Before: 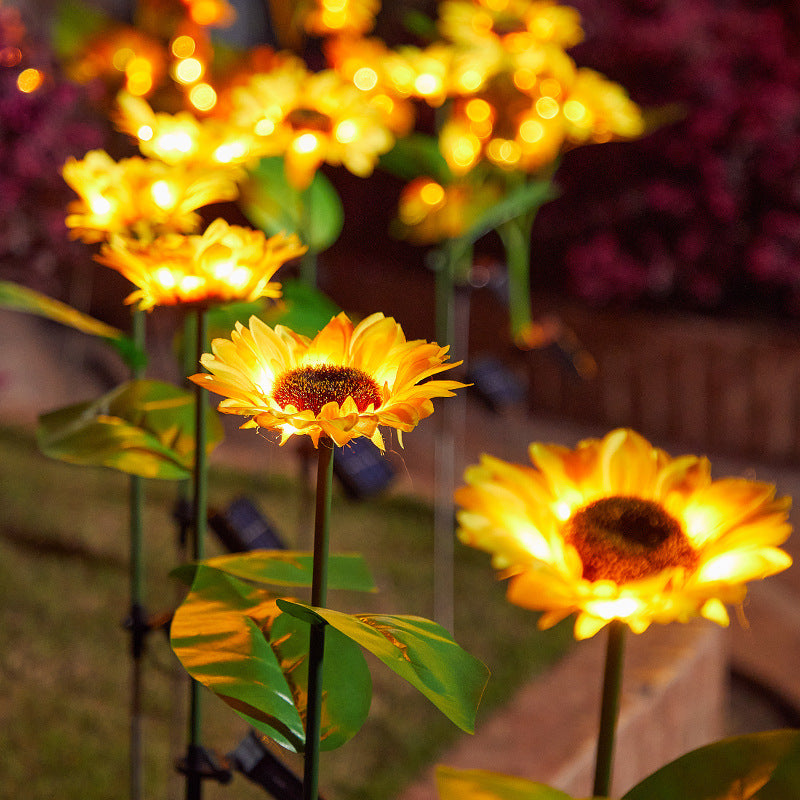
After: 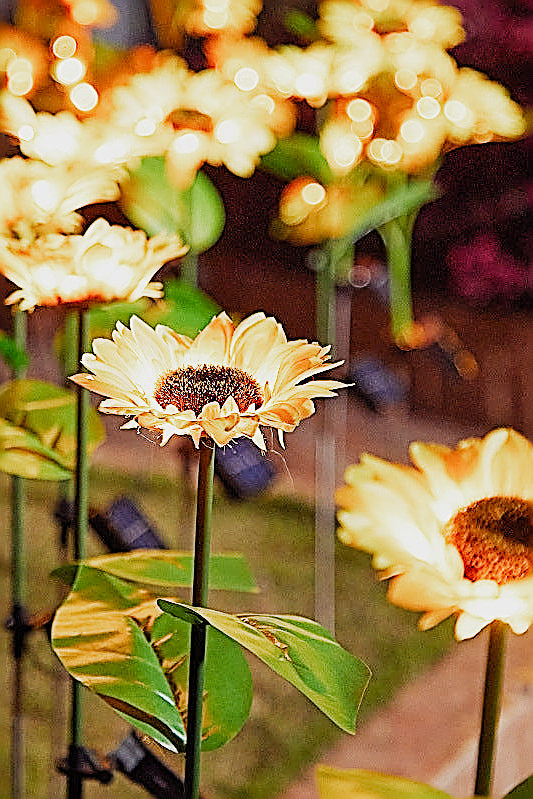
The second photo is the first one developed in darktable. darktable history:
filmic rgb: black relative exposure -7.65 EV, white relative exposure 4.56 EV, hardness 3.61, preserve chrominance no, color science v5 (2021), iterations of high-quality reconstruction 0, contrast in shadows safe, contrast in highlights safe
crop and rotate: left 15.018%, right 18.286%
sharpen: amount 1.991
exposure: black level correction 0, exposure 1.199 EV, compensate exposure bias true, compensate highlight preservation false
